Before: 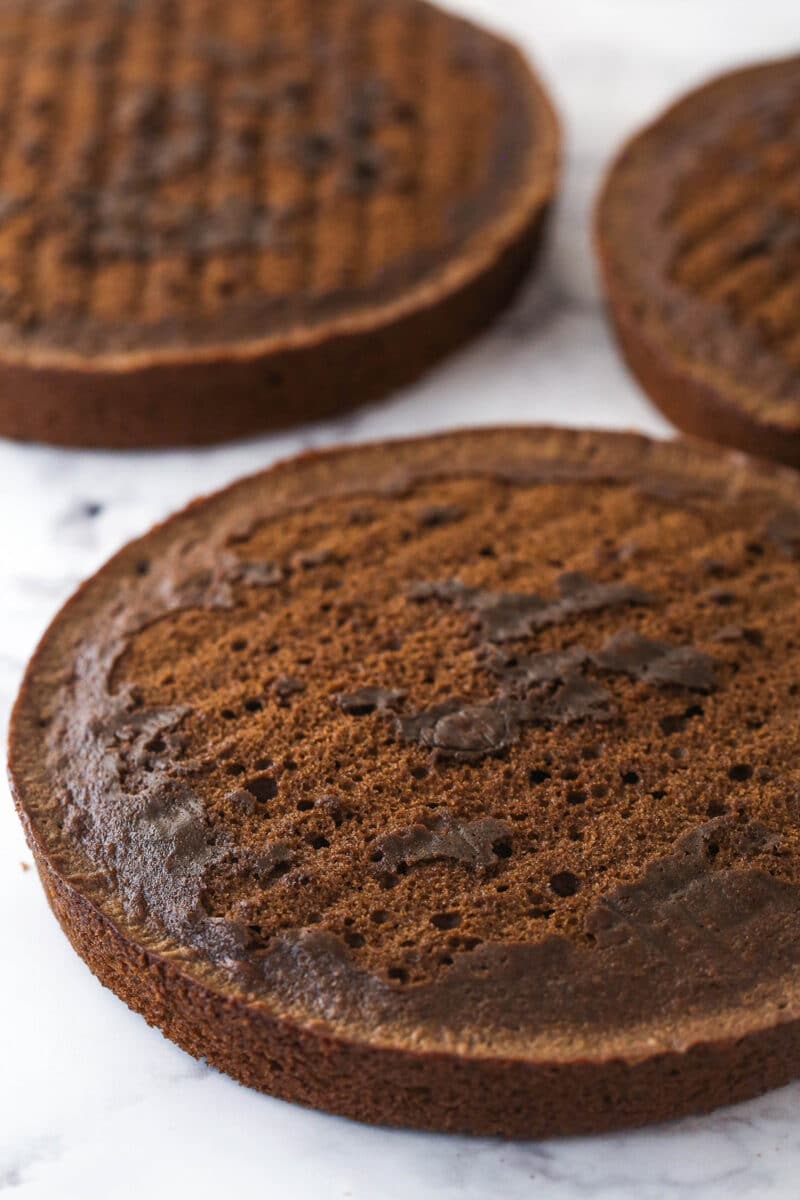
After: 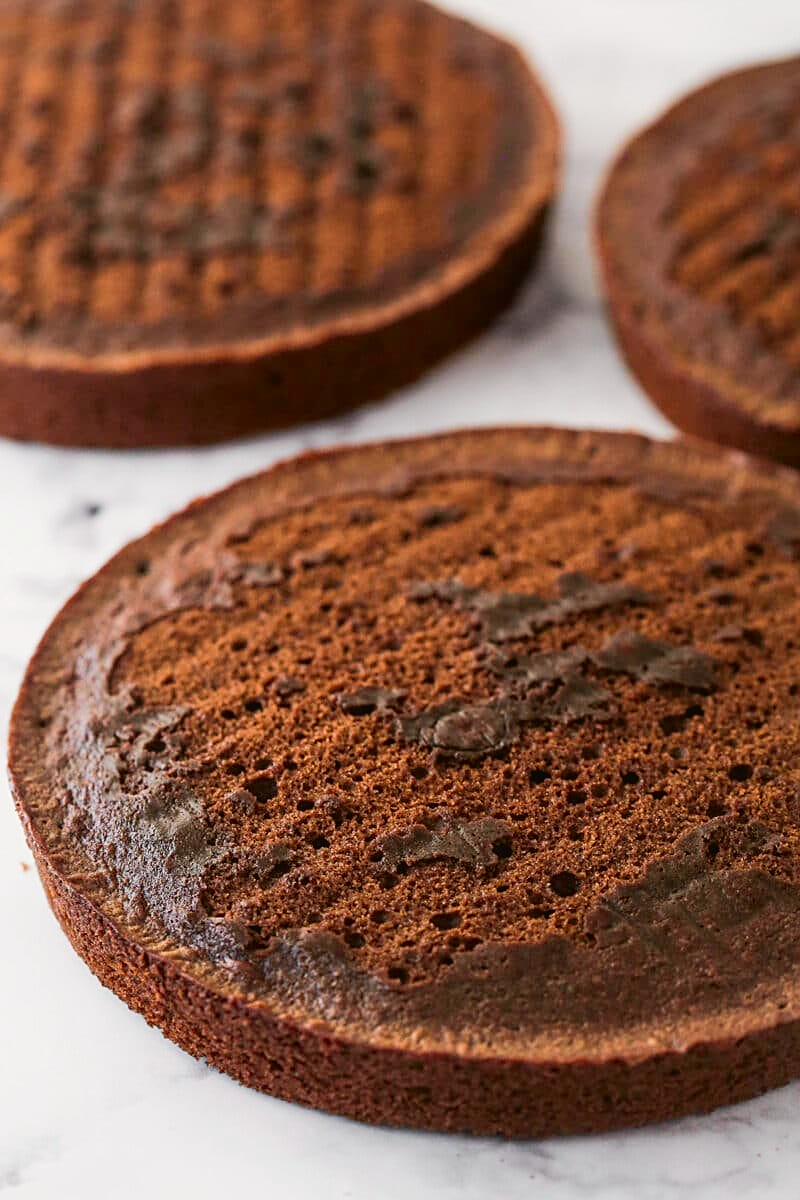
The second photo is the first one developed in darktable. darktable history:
sharpen: on, module defaults
tone curve: curves: ch0 [(0, 0.019) (0.066, 0.043) (0.189, 0.182) (0.368, 0.407) (0.501, 0.564) (0.677, 0.729) (0.851, 0.861) (0.997, 0.959)]; ch1 [(0, 0) (0.187, 0.121) (0.388, 0.346) (0.437, 0.409) (0.474, 0.472) (0.499, 0.501) (0.514, 0.515) (0.542, 0.557) (0.645, 0.686) (0.812, 0.856) (1, 1)]; ch2 [(0, 0) (0.246, 0.214) (0.421, 0.427) (0.459, 0.484) (0.5, 0.504) (0.518, 0.523) (0.529, 0.548) (0.56, 0.576) (0.607, 0.63) (0.744, 0.734) (0.867, 0.821) (0.993, 0.889)], color space Lab, independent channels, preserve colors none
